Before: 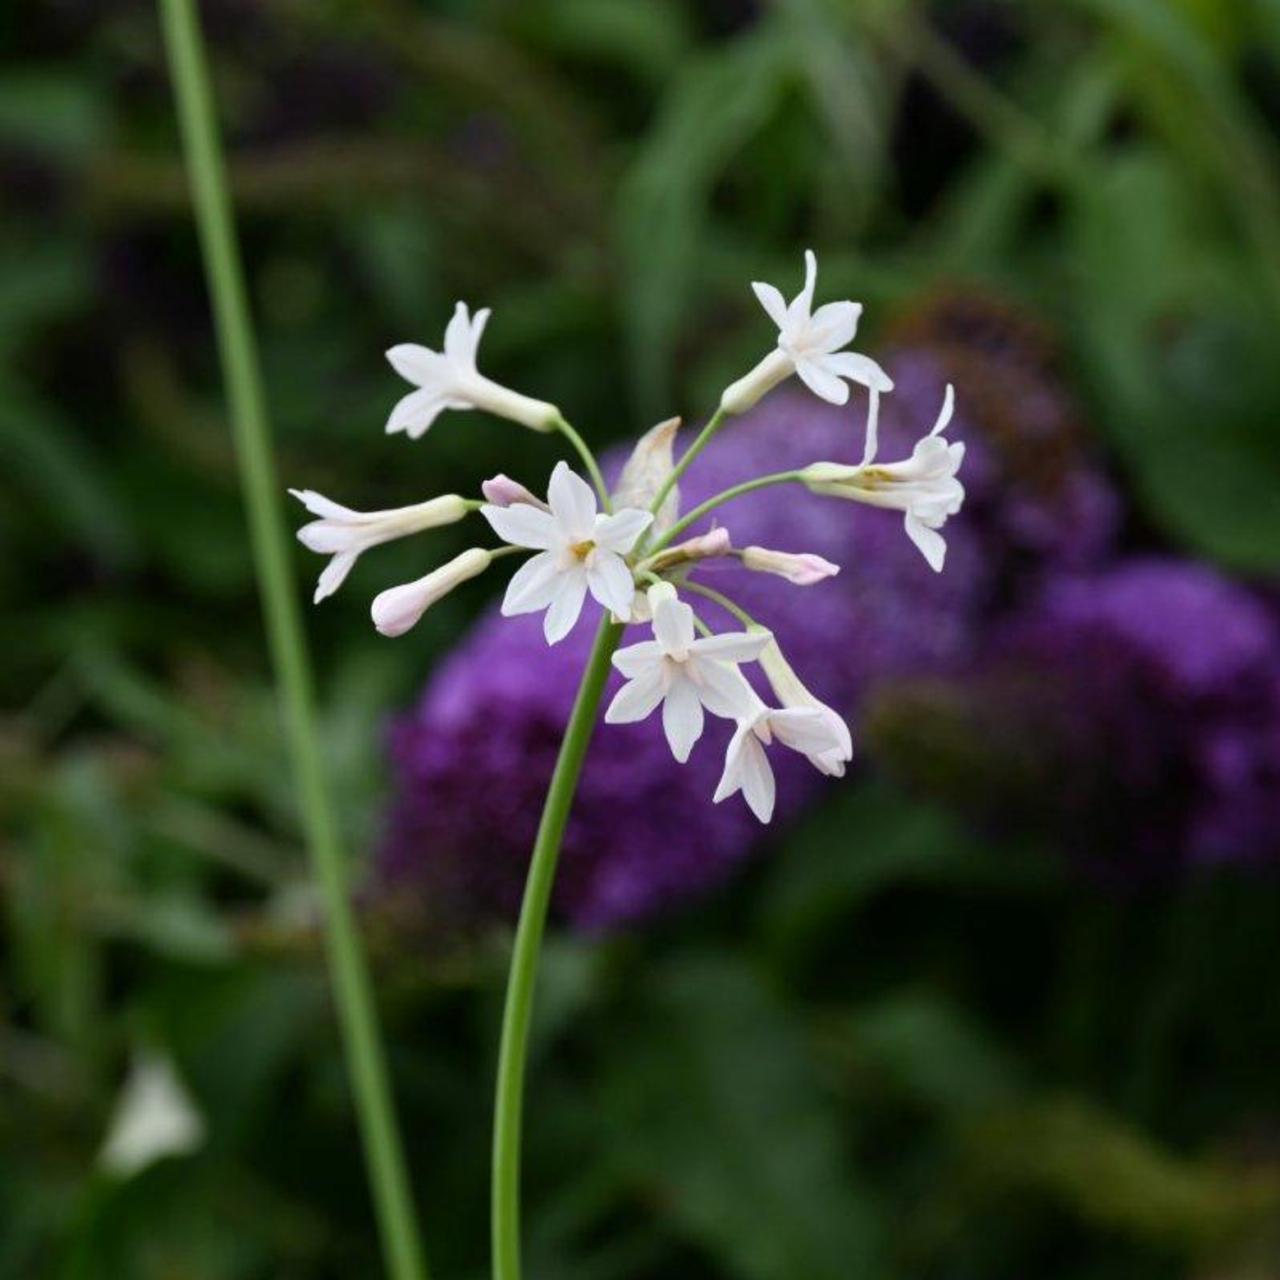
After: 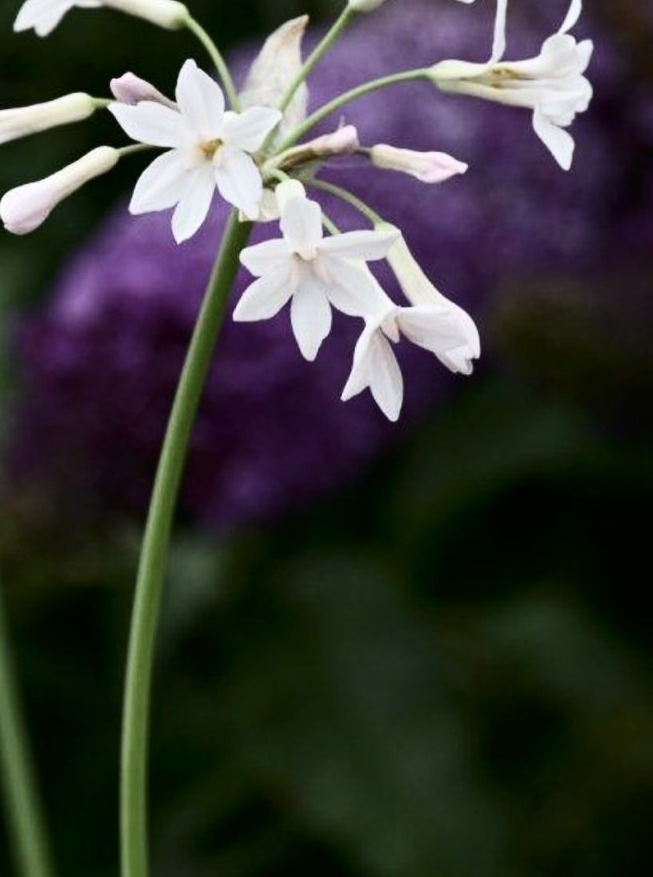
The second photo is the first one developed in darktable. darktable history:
crop and rotate: left 29.132%, top 31.441%, right 19.845%
contrast brightness saturation: contrast 0.249, saturation -0.306
